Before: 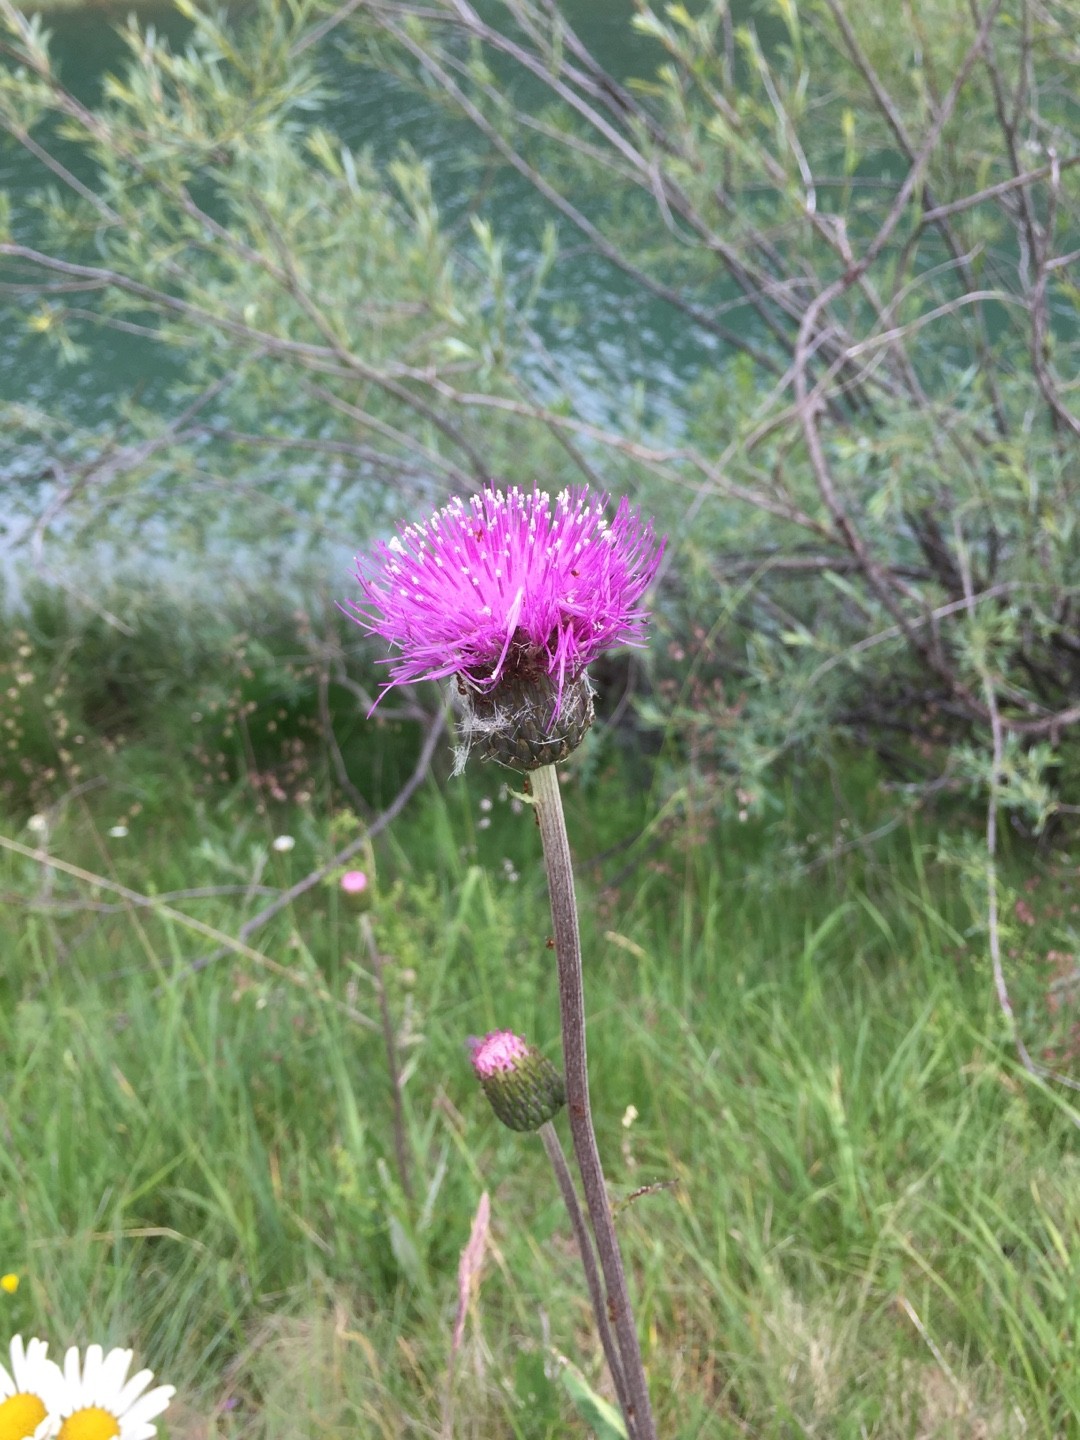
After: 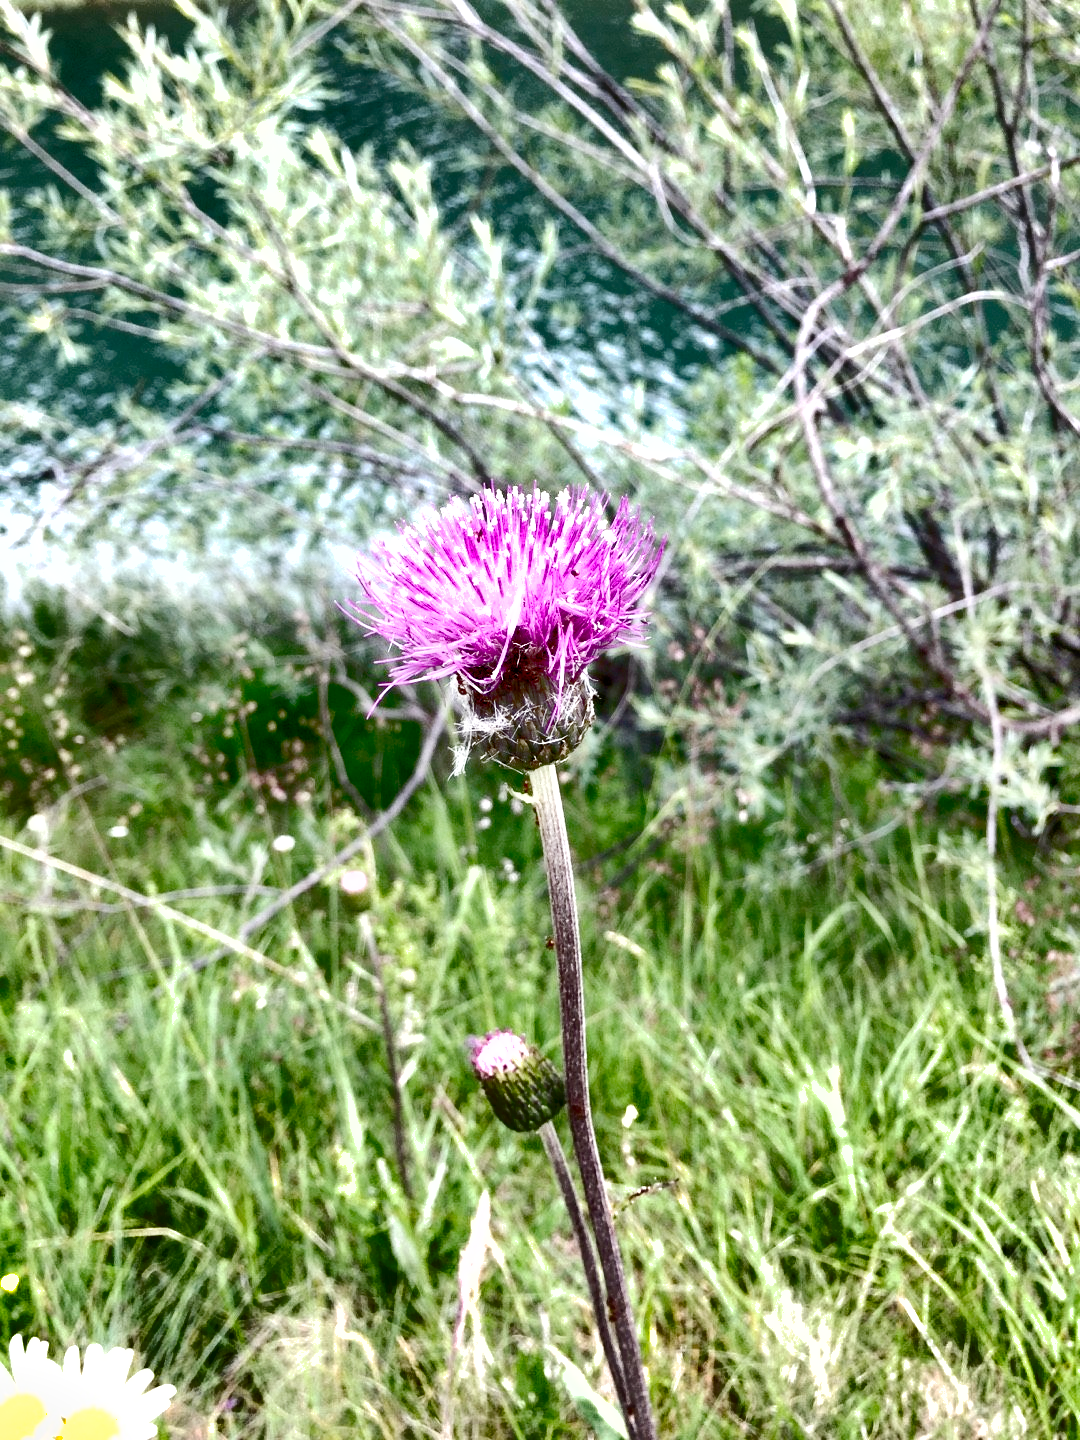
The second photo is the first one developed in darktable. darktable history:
base curve: curves: ch0 [(0, 0) (0.036, 0.01) (0.123, 0.254) (0.258, 0.504) (0.507, 0.748) (1, 1)], preserve colors none
rgb levels: levels [[0.013, 0.434, 0.89], [0, 0.5, 1], [0, 0.5, 1]]
exposure: black level correction 0.001, exposure 1 EV, compensate highlight preservation false
shadows and highlights: shadows 20.91, highlights -82.73, soften with gaussian
